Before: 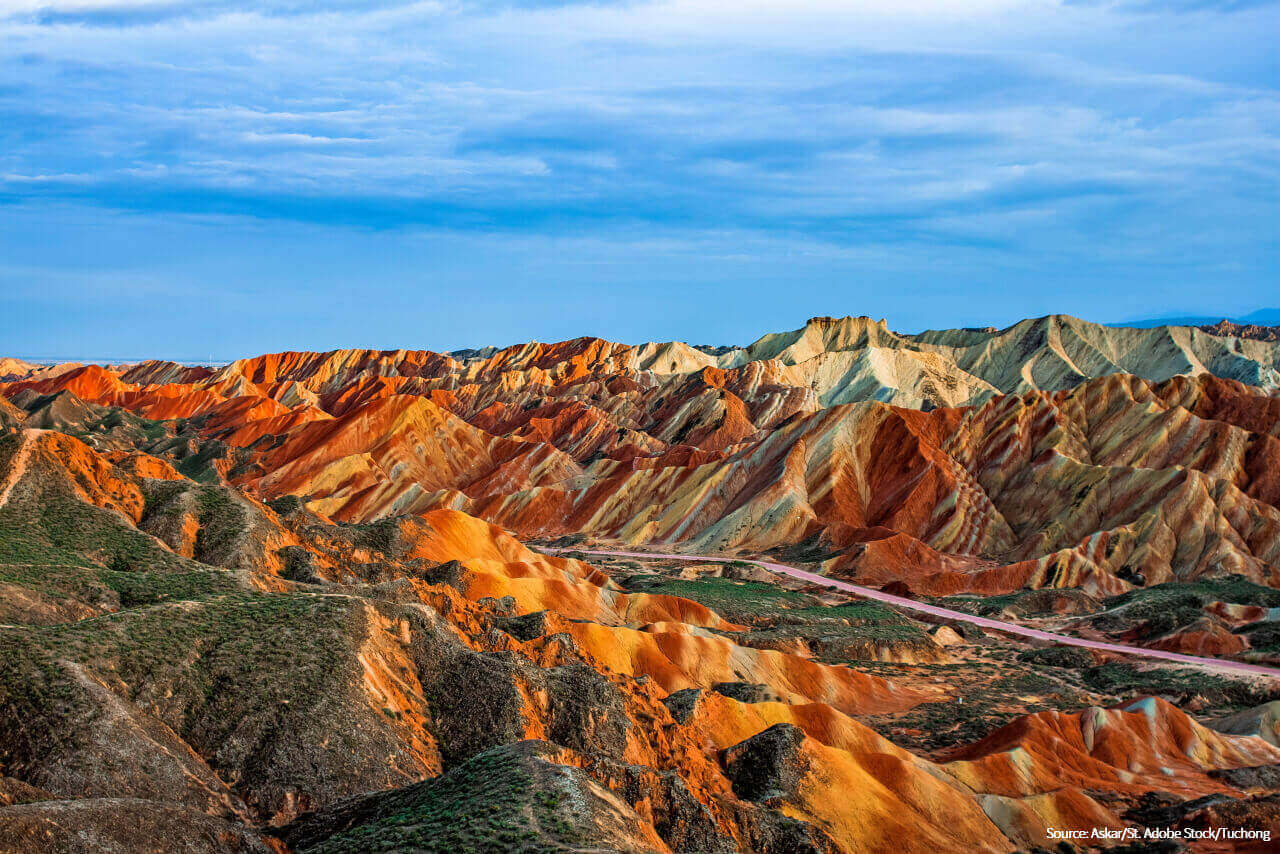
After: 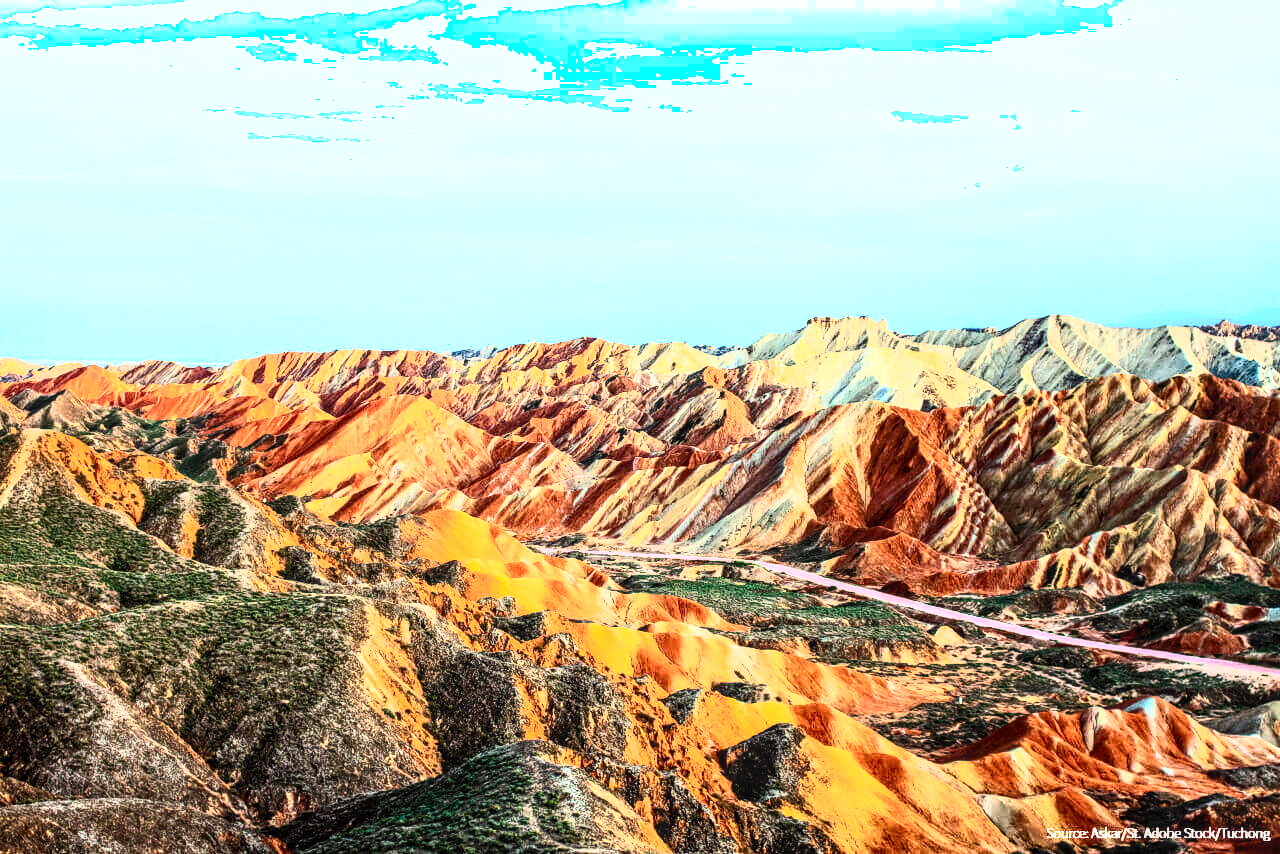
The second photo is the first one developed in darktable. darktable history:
local contrast: on, module defaults
shadows and highlights: highlights 71.31, soften with gaussian
tone equalizer: -8 EV -0.715 EV, -7 EV -0.677 EV, -6 EV -0.633 EV, -5 EV -0.408 EV, -3 EV 0.368 EV, -2 EV 0.6 EV, -1 EV 0.68 EV, +0 EV 0.762 EV
contrast brightness saturation: contrast 0.612, brightness 0.347, saturation 0.139
